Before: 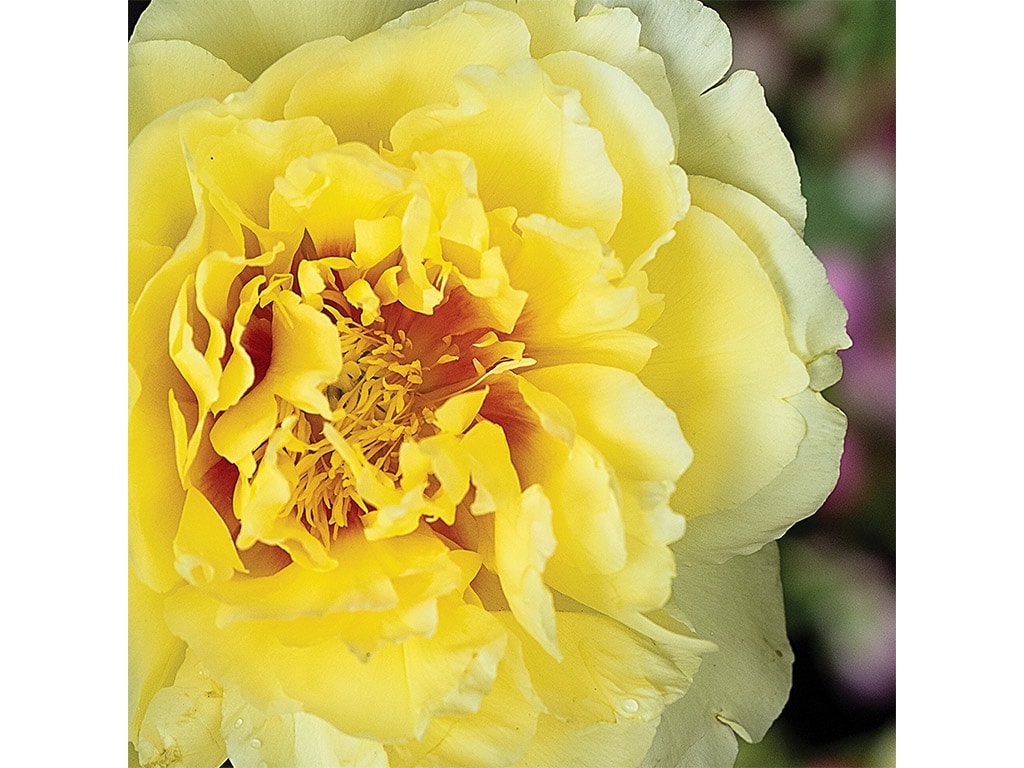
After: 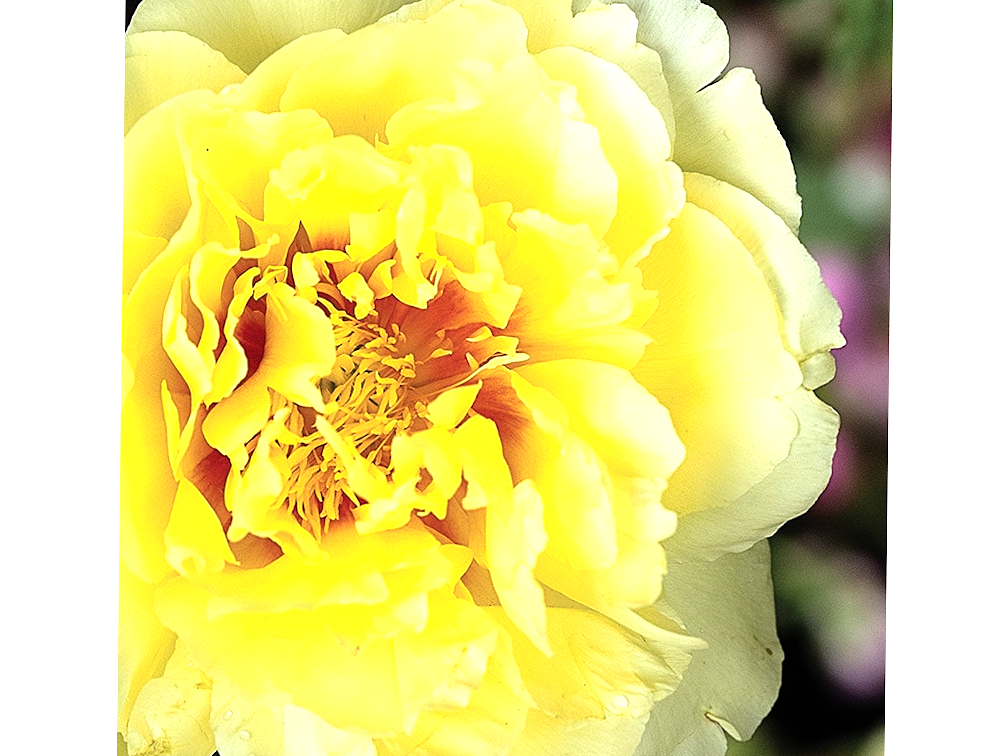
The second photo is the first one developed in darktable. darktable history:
tone equalizer: -8 EV -0.779 EV, -7 EV -0.706 EV, -6 EV -0.606 EV, -5 EV -0.376 EV, -3 EV 0.399 EV, -2 EV 0.6 EV, -1 EV 0.675 EV, +0 EV 0.768 EV, luminance estimator HSV value / RGB max
crop and rotate: angle -0.658°
